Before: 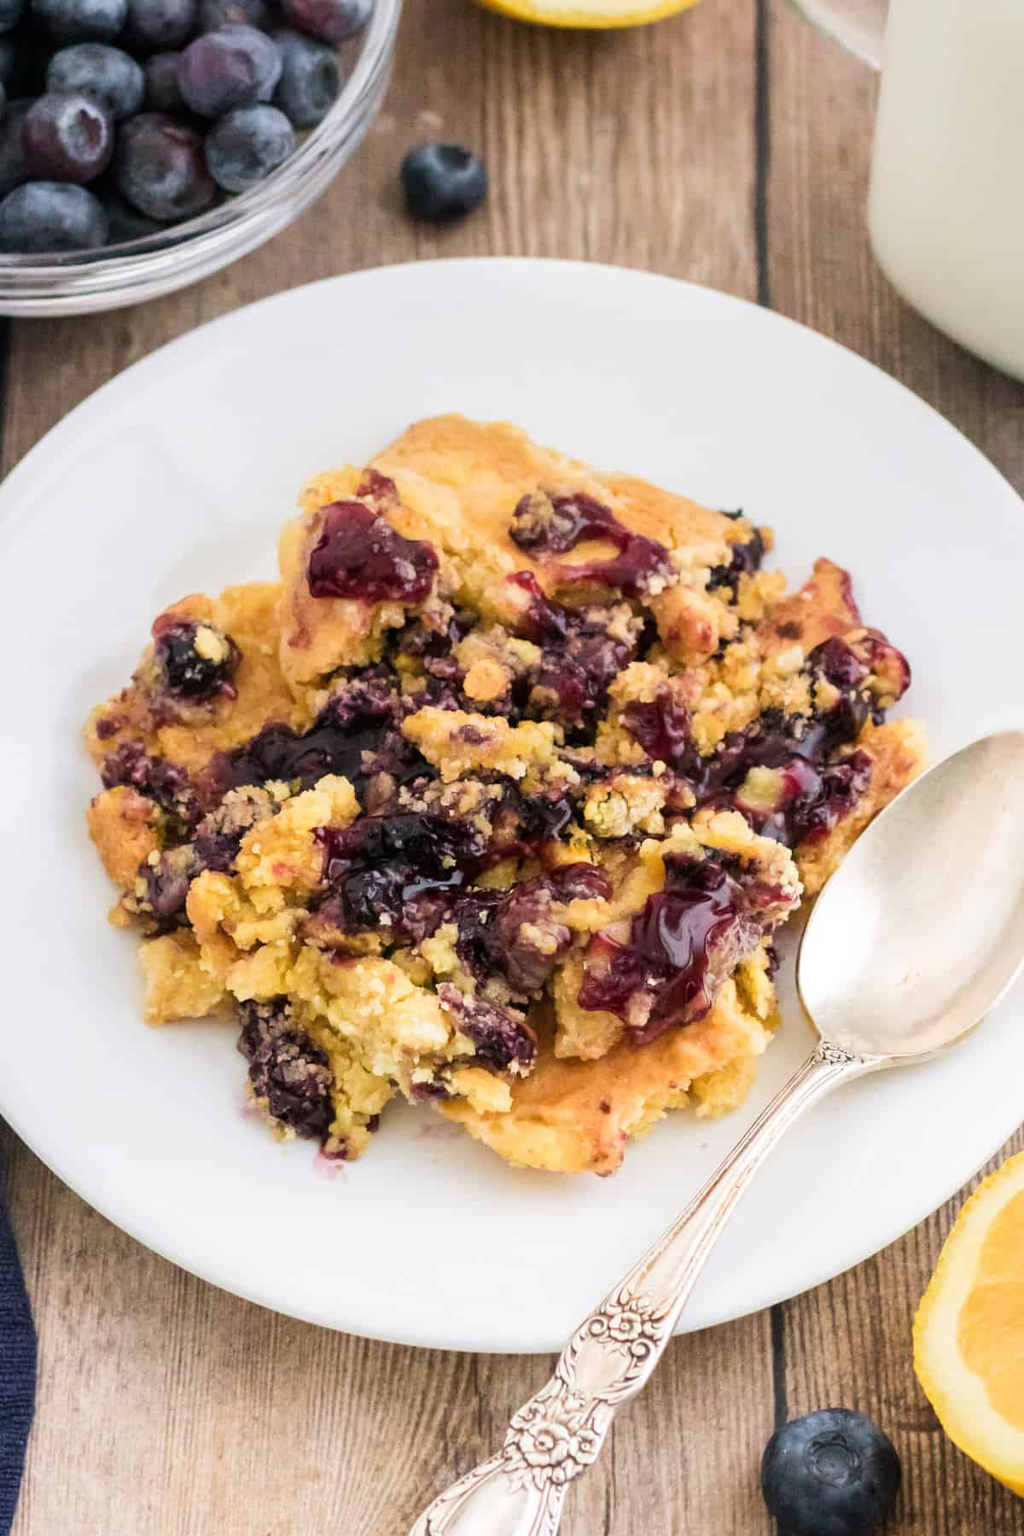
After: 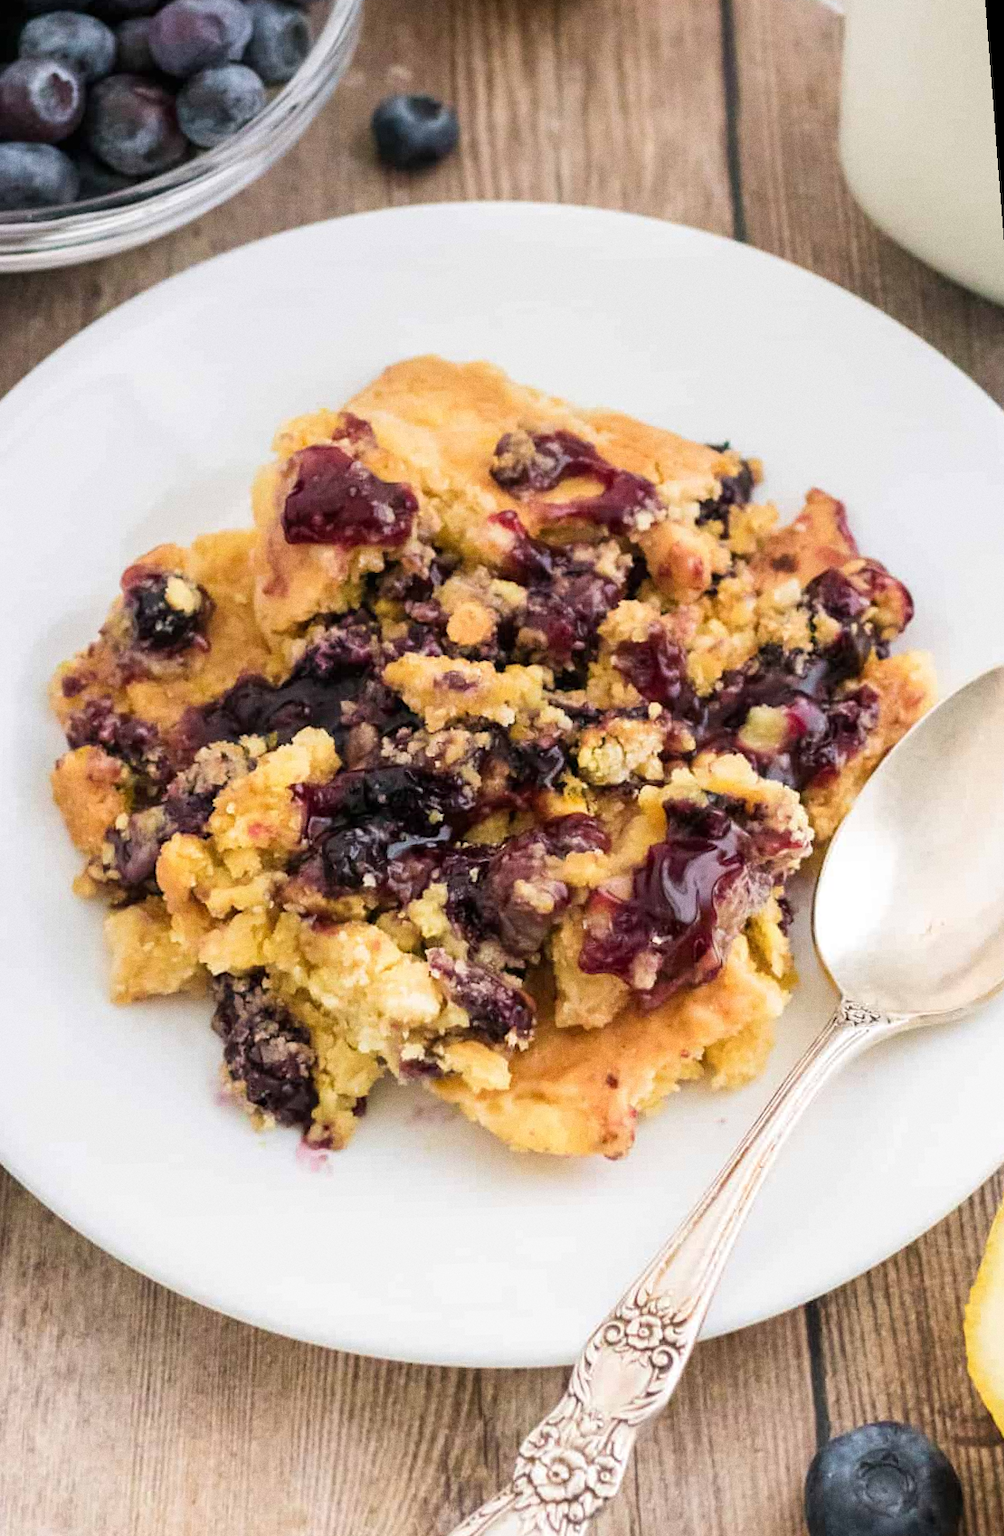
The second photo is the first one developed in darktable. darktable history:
grain: coarseness 0.09 ISO
crop: top 0.05%, bottom 0.098%
rotate and perspective: rotation -1.68°, lens shift (vertical) -0.146, crop left 0.049, crop right 0.912, crop top 0.032, crop bottom 0.96
